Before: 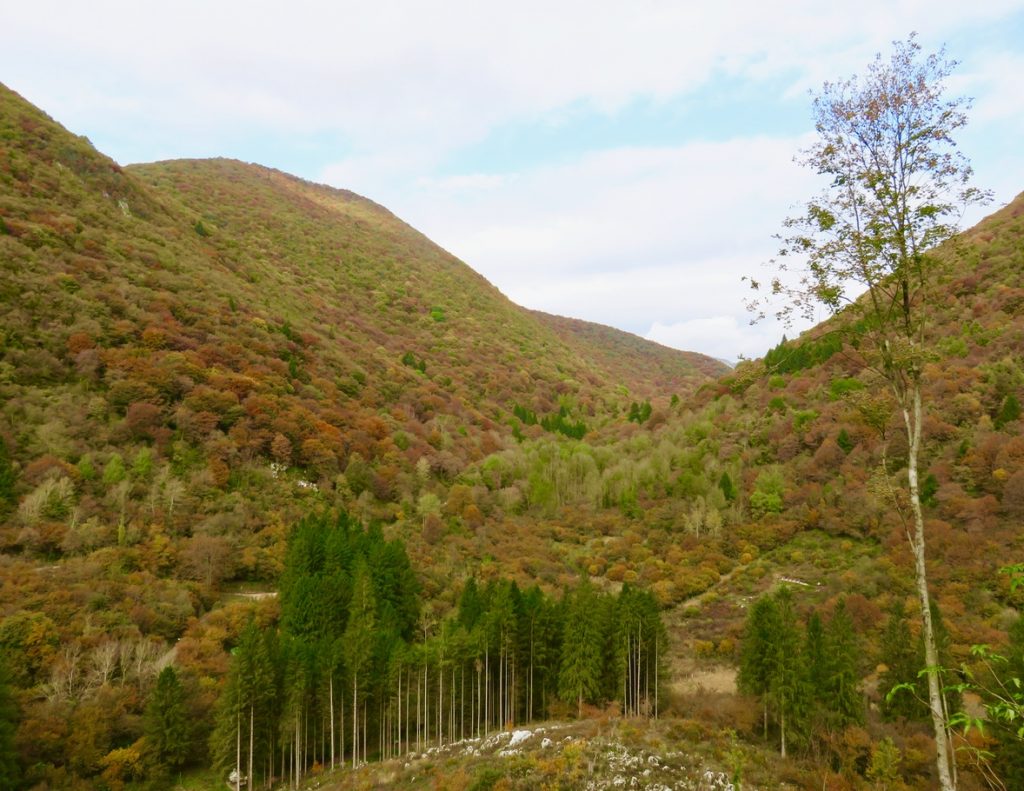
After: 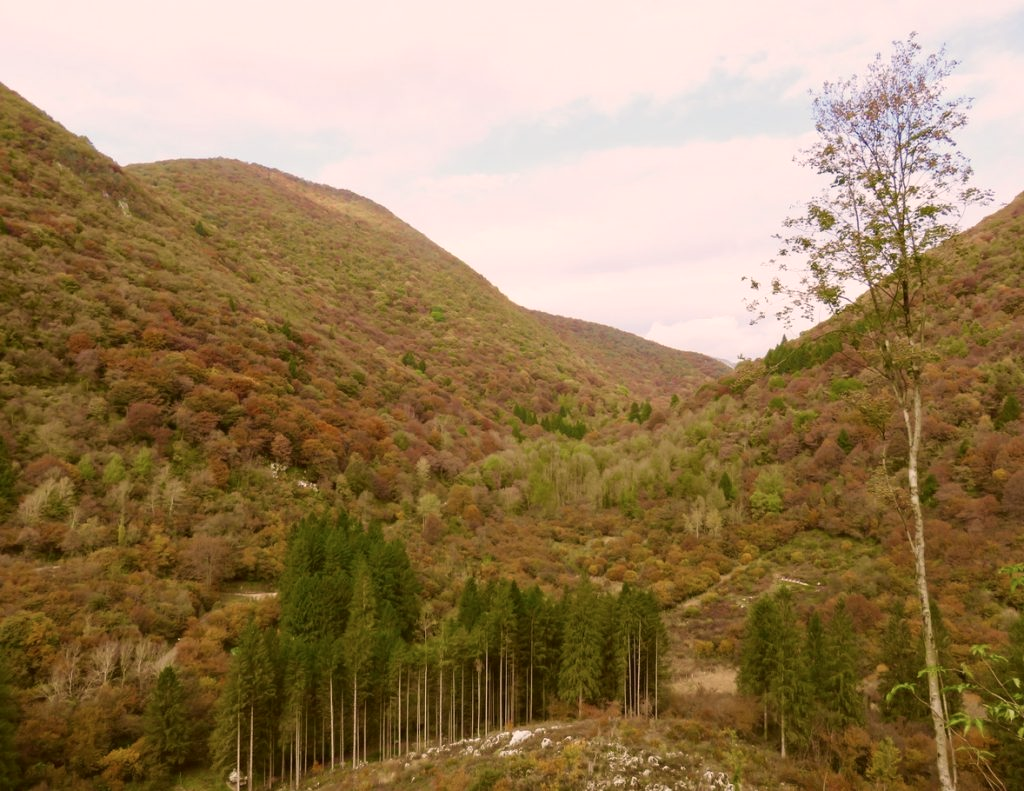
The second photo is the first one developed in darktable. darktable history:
color correction: highlights a* 10.23, highlights b* 9.69, shadows a* 8.73, shadows b* 7.59, saturation 0.783
